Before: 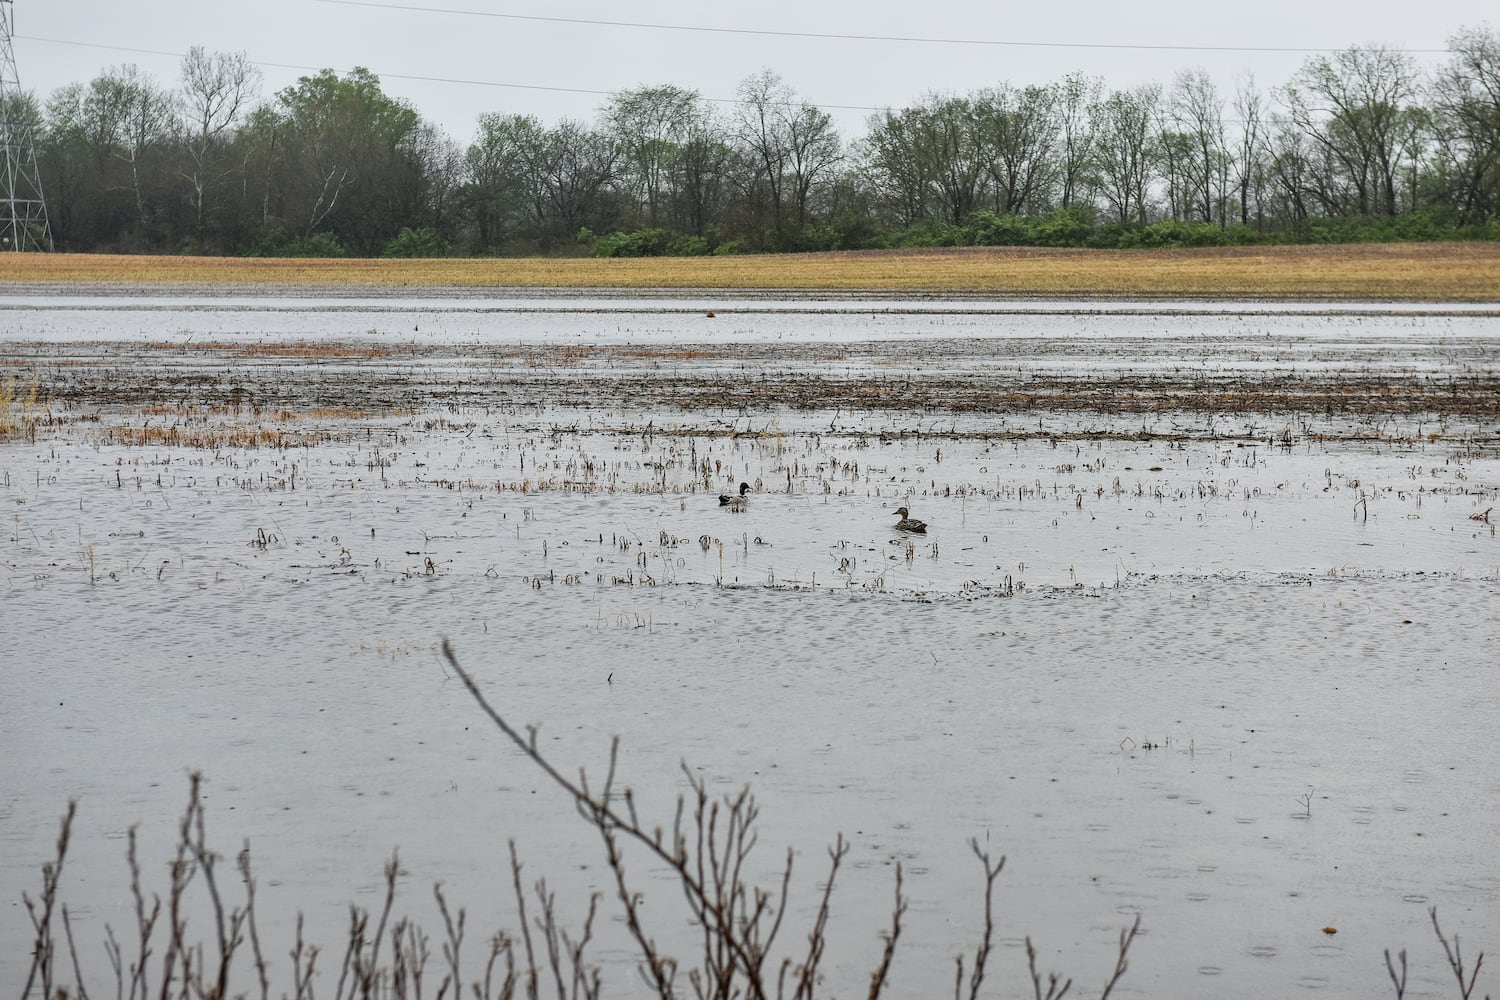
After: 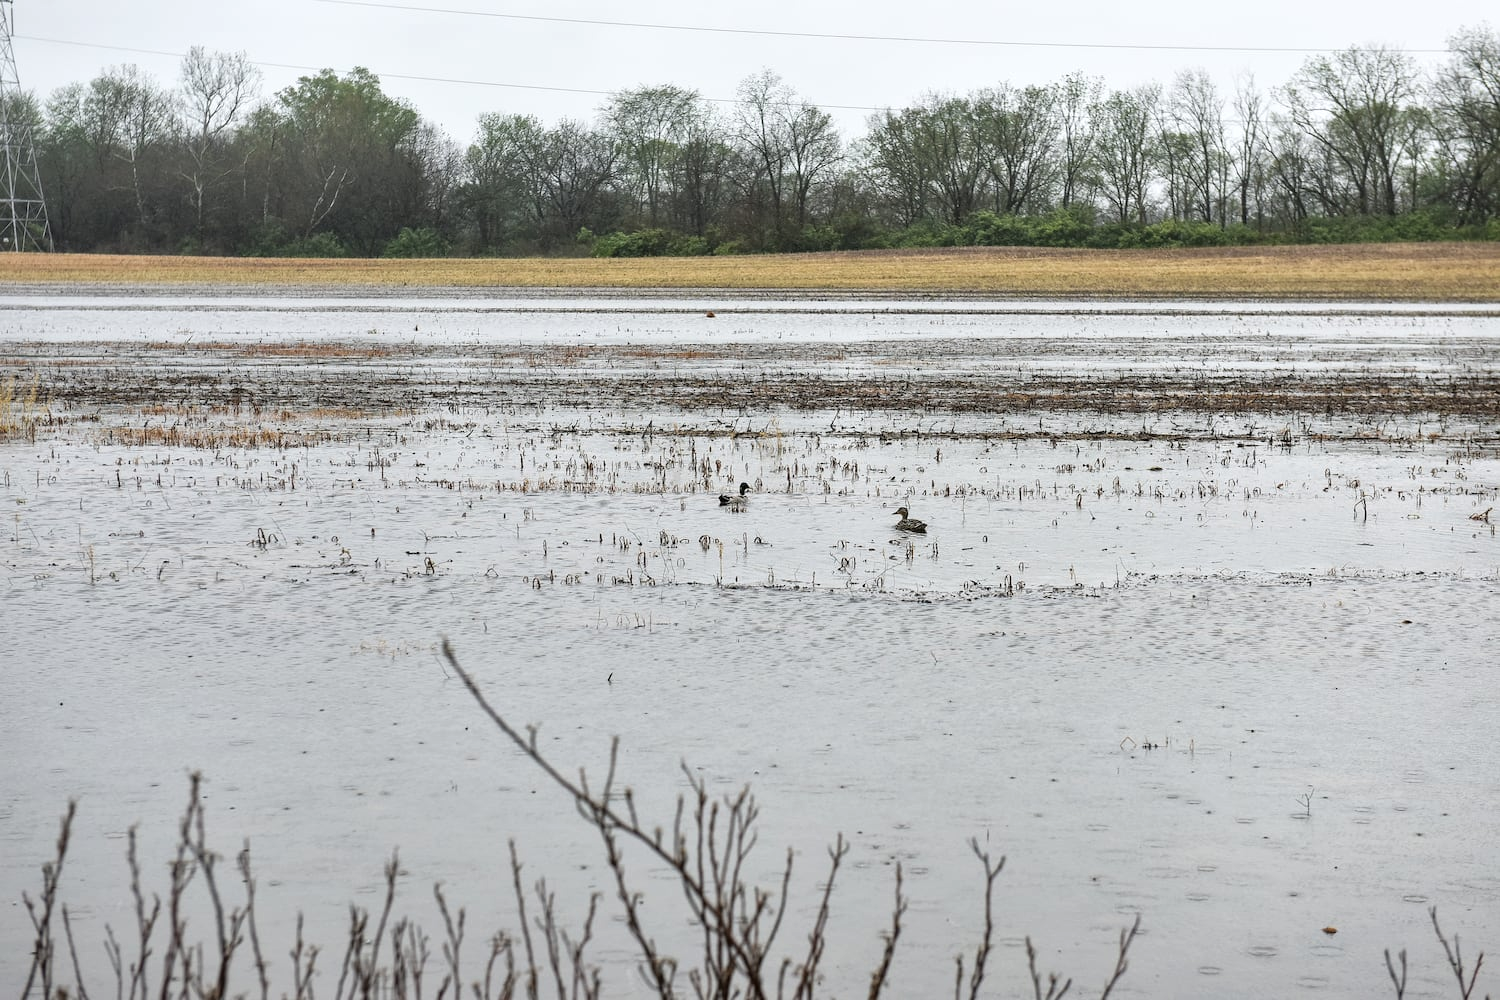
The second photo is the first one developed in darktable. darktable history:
color zones: curves: ch1 [(0, 0.469) (0.01, 0.469) (0.12, 0.446) (0.248, 0.469) (0.5, 0.5) (0.748, 0.5) (0.99, 0.469) (1, 0.469)]
shadows and highlights: radius 109.85, shadows 51.14, white point adjustment 9.01, highlights -2.66, soften with gaussian
